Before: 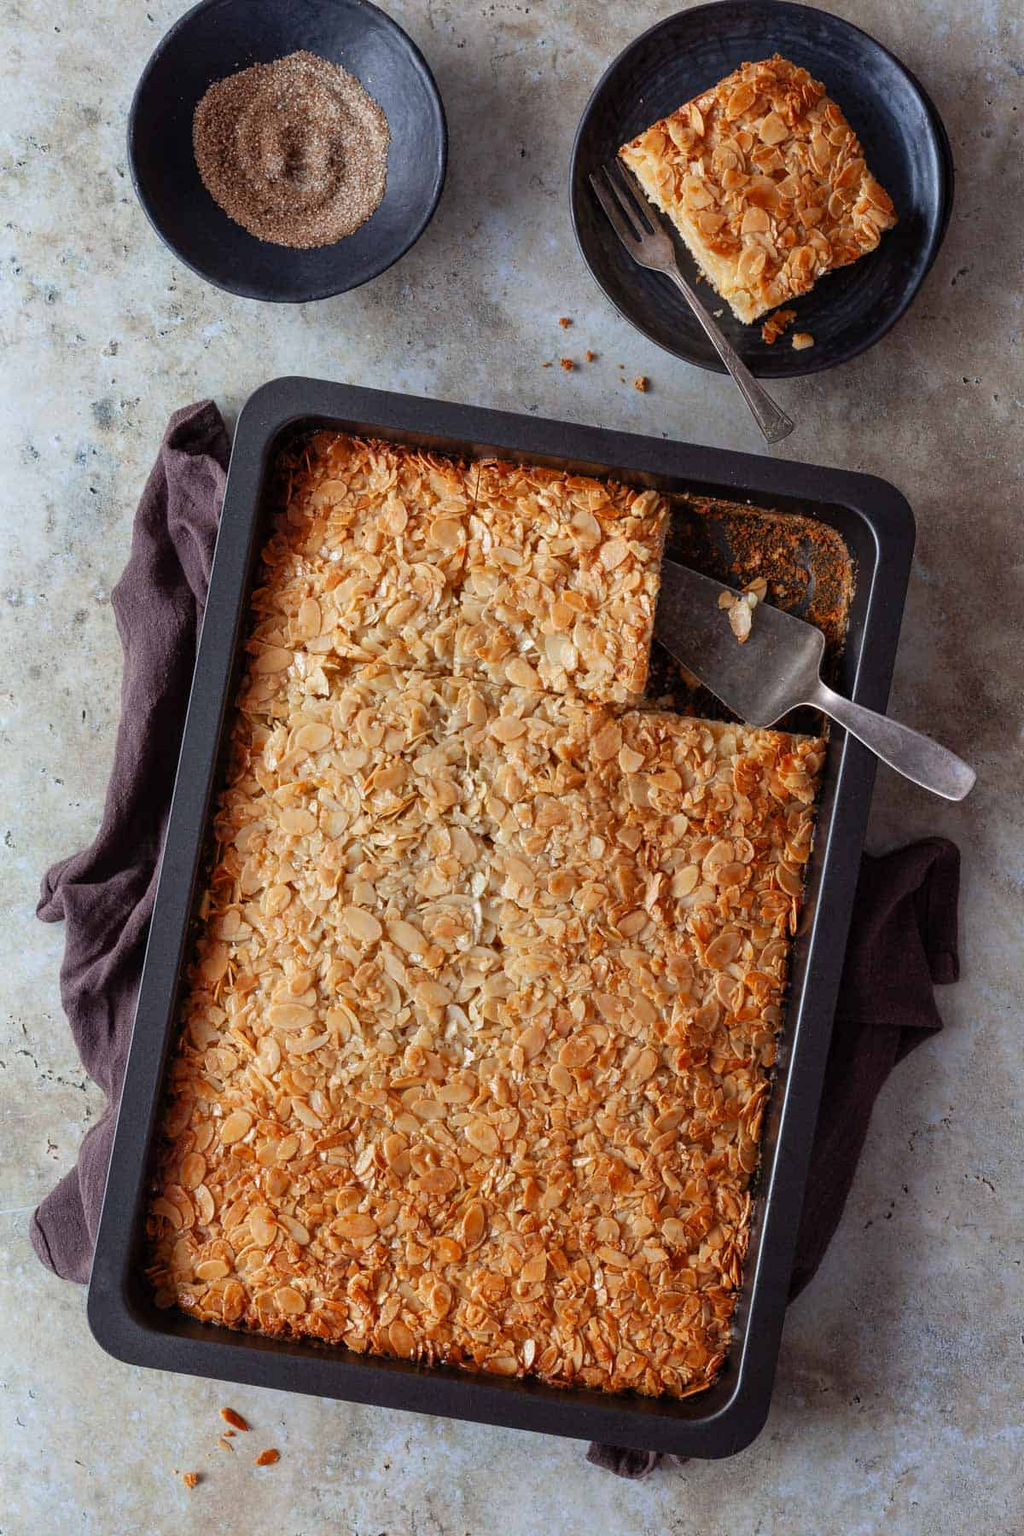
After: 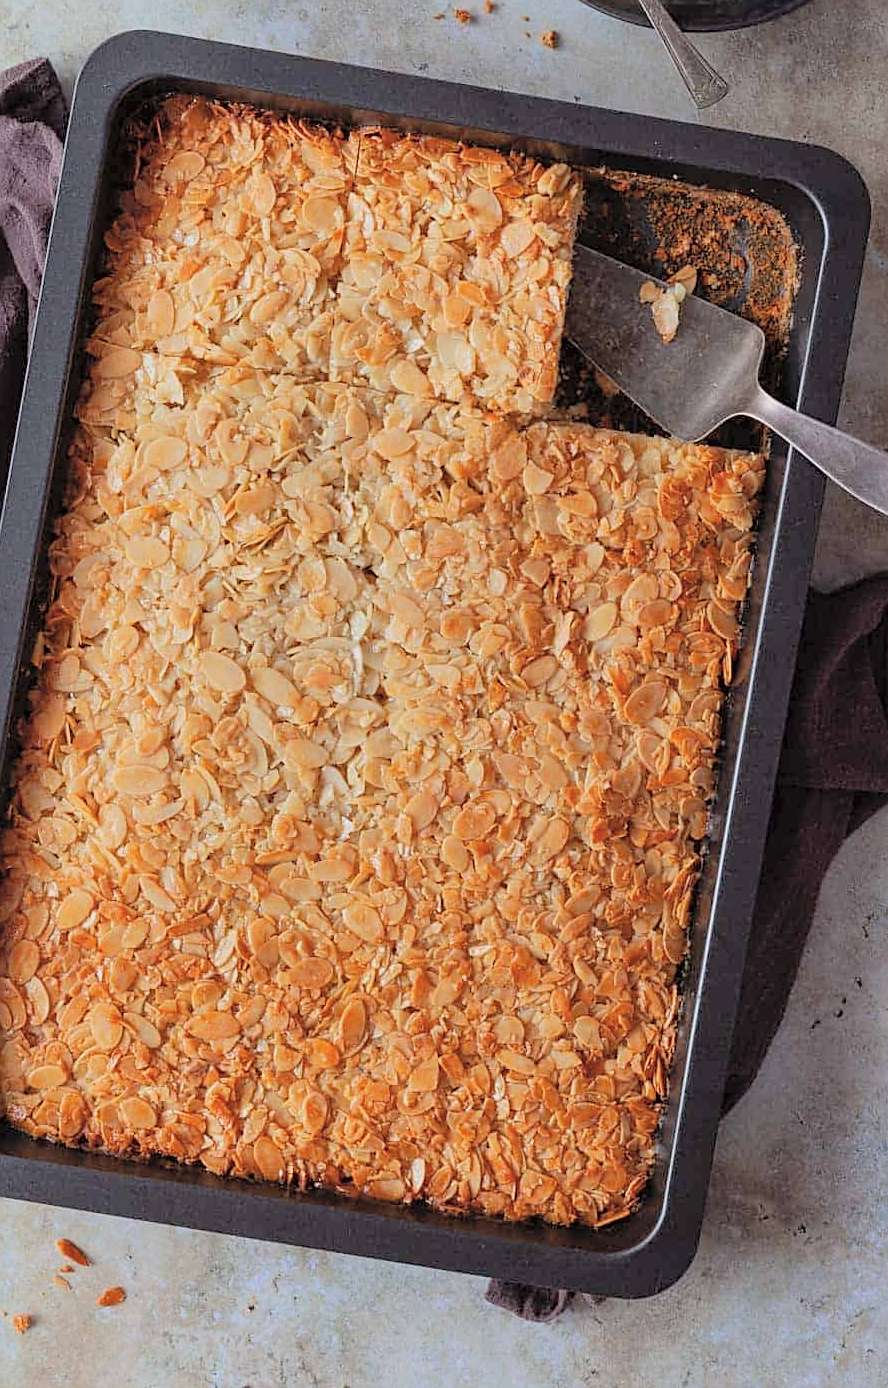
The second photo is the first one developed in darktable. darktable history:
global tonemap: drago (0.7, 100)
crop: left 16.871%, top 22.857%, right 9.116%
sharpen: on, module defaults
rotate and perspective: crop left 0, crop top 0
